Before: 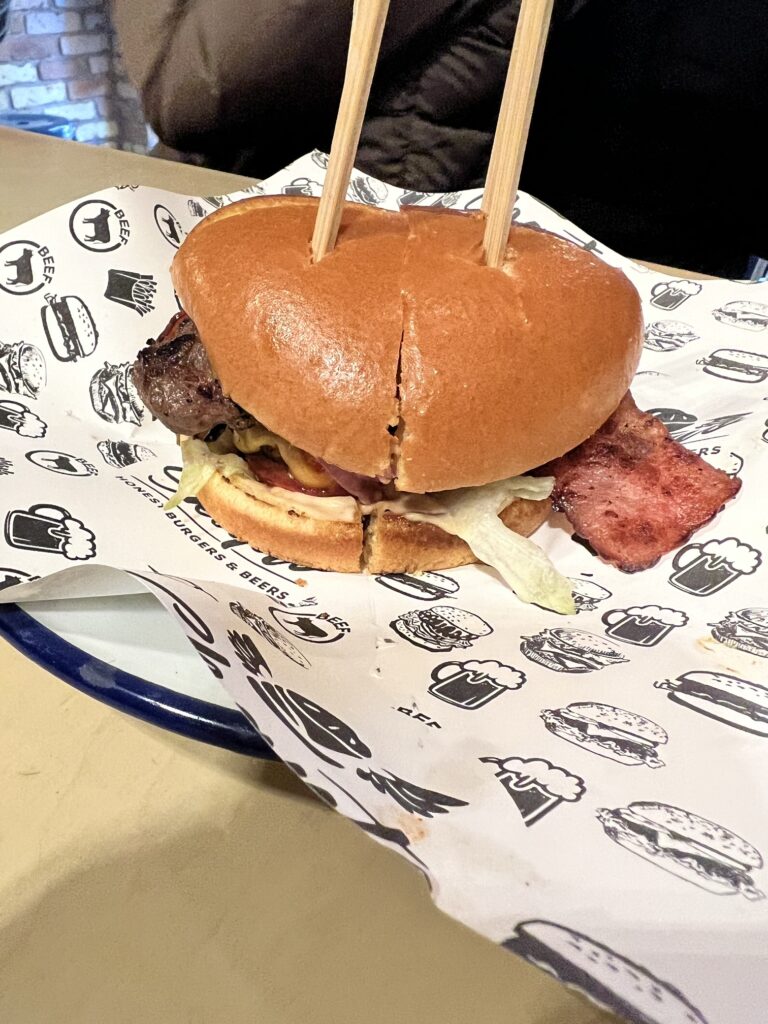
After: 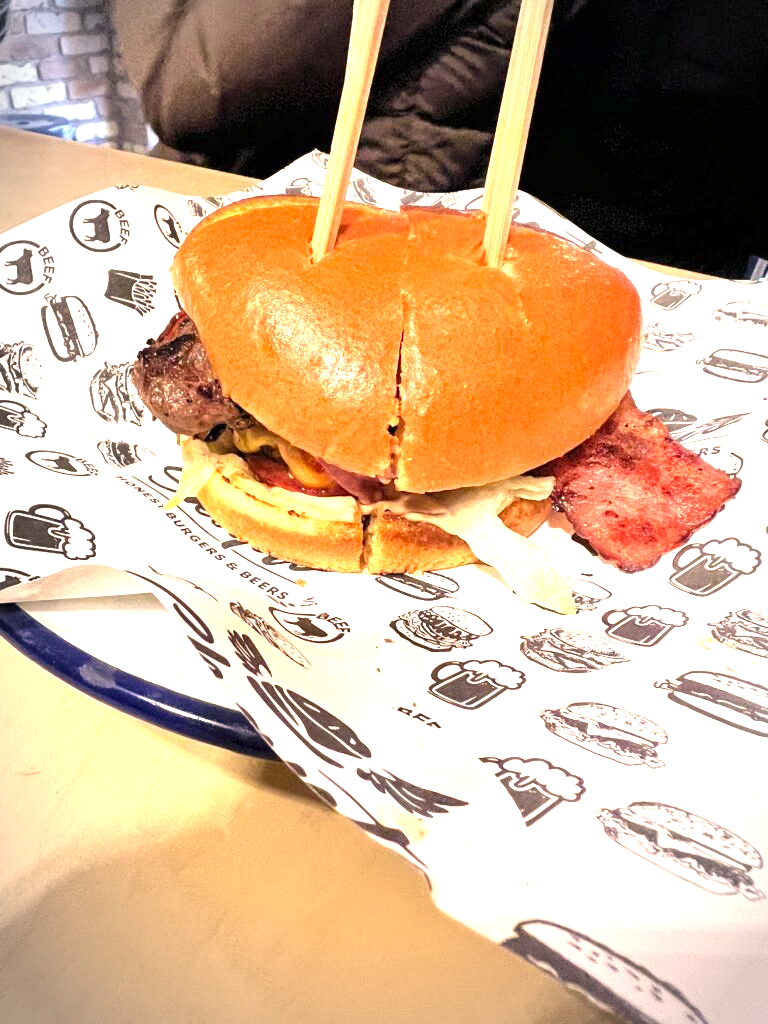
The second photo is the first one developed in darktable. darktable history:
exposure: black level correction 0, exposure 1.1 EV, compensate exposure bias true, compensate highlight preservation false
vignetting: automatic ratio true
color correction: highlights a* 11.96, highlights b* 11.58
